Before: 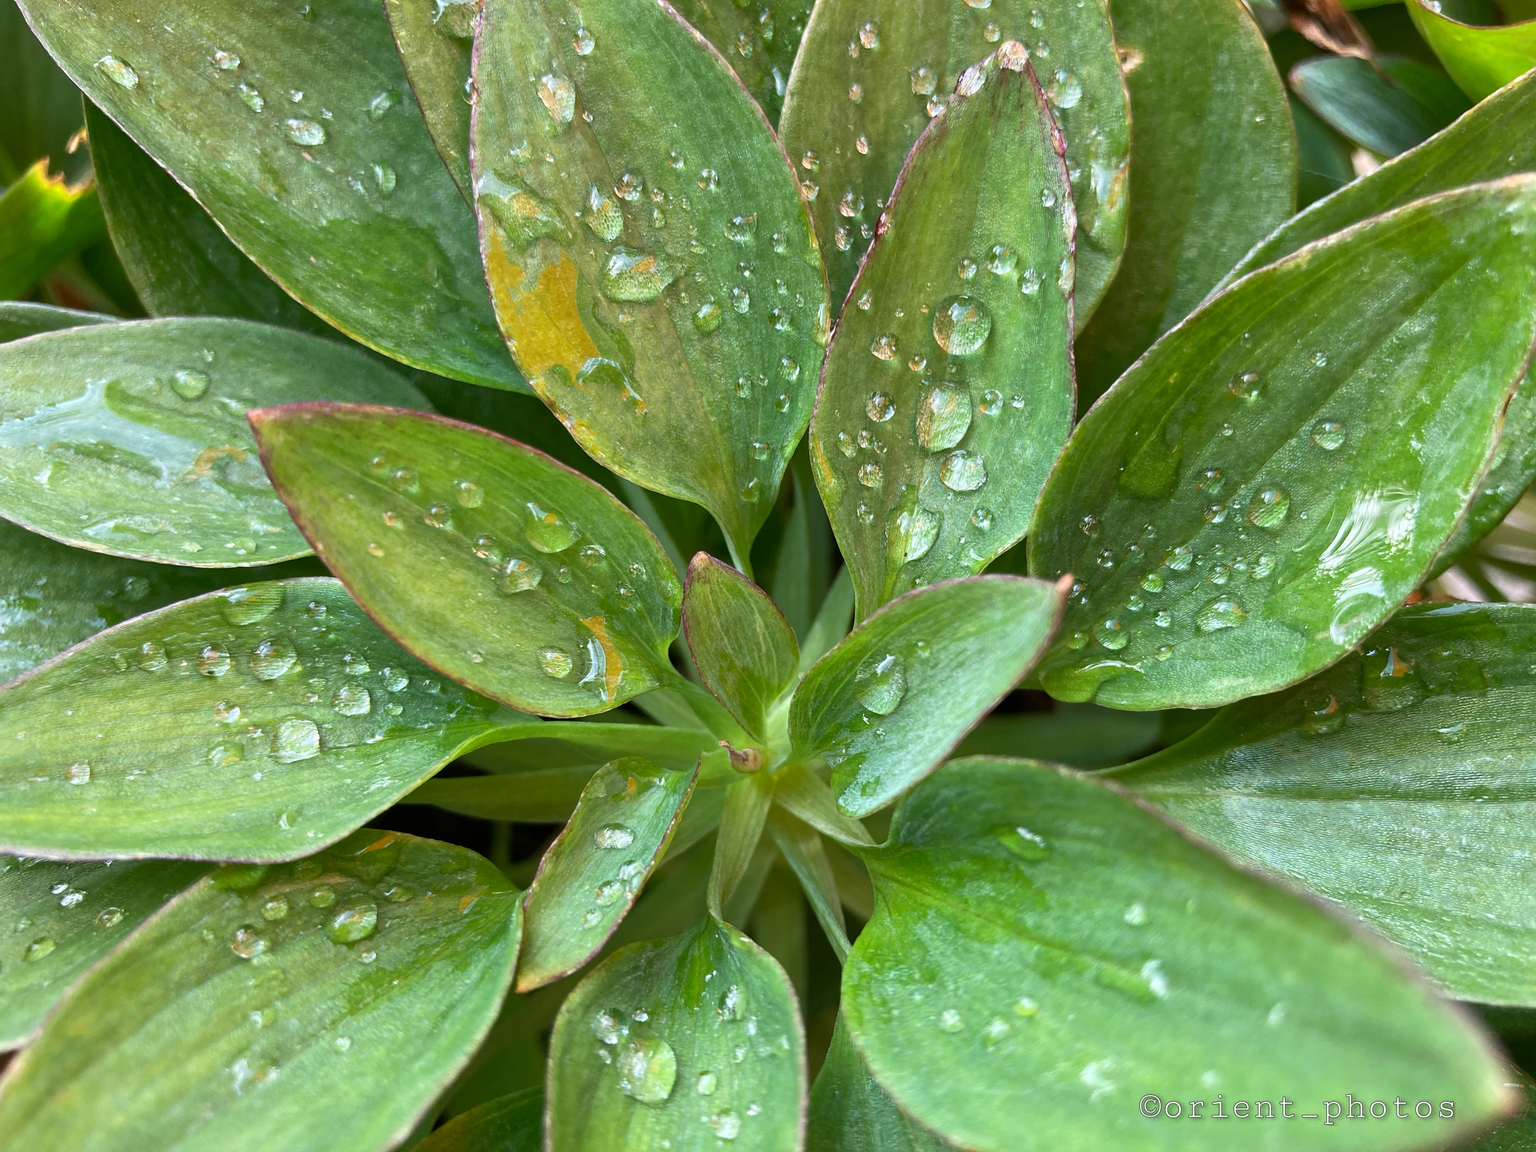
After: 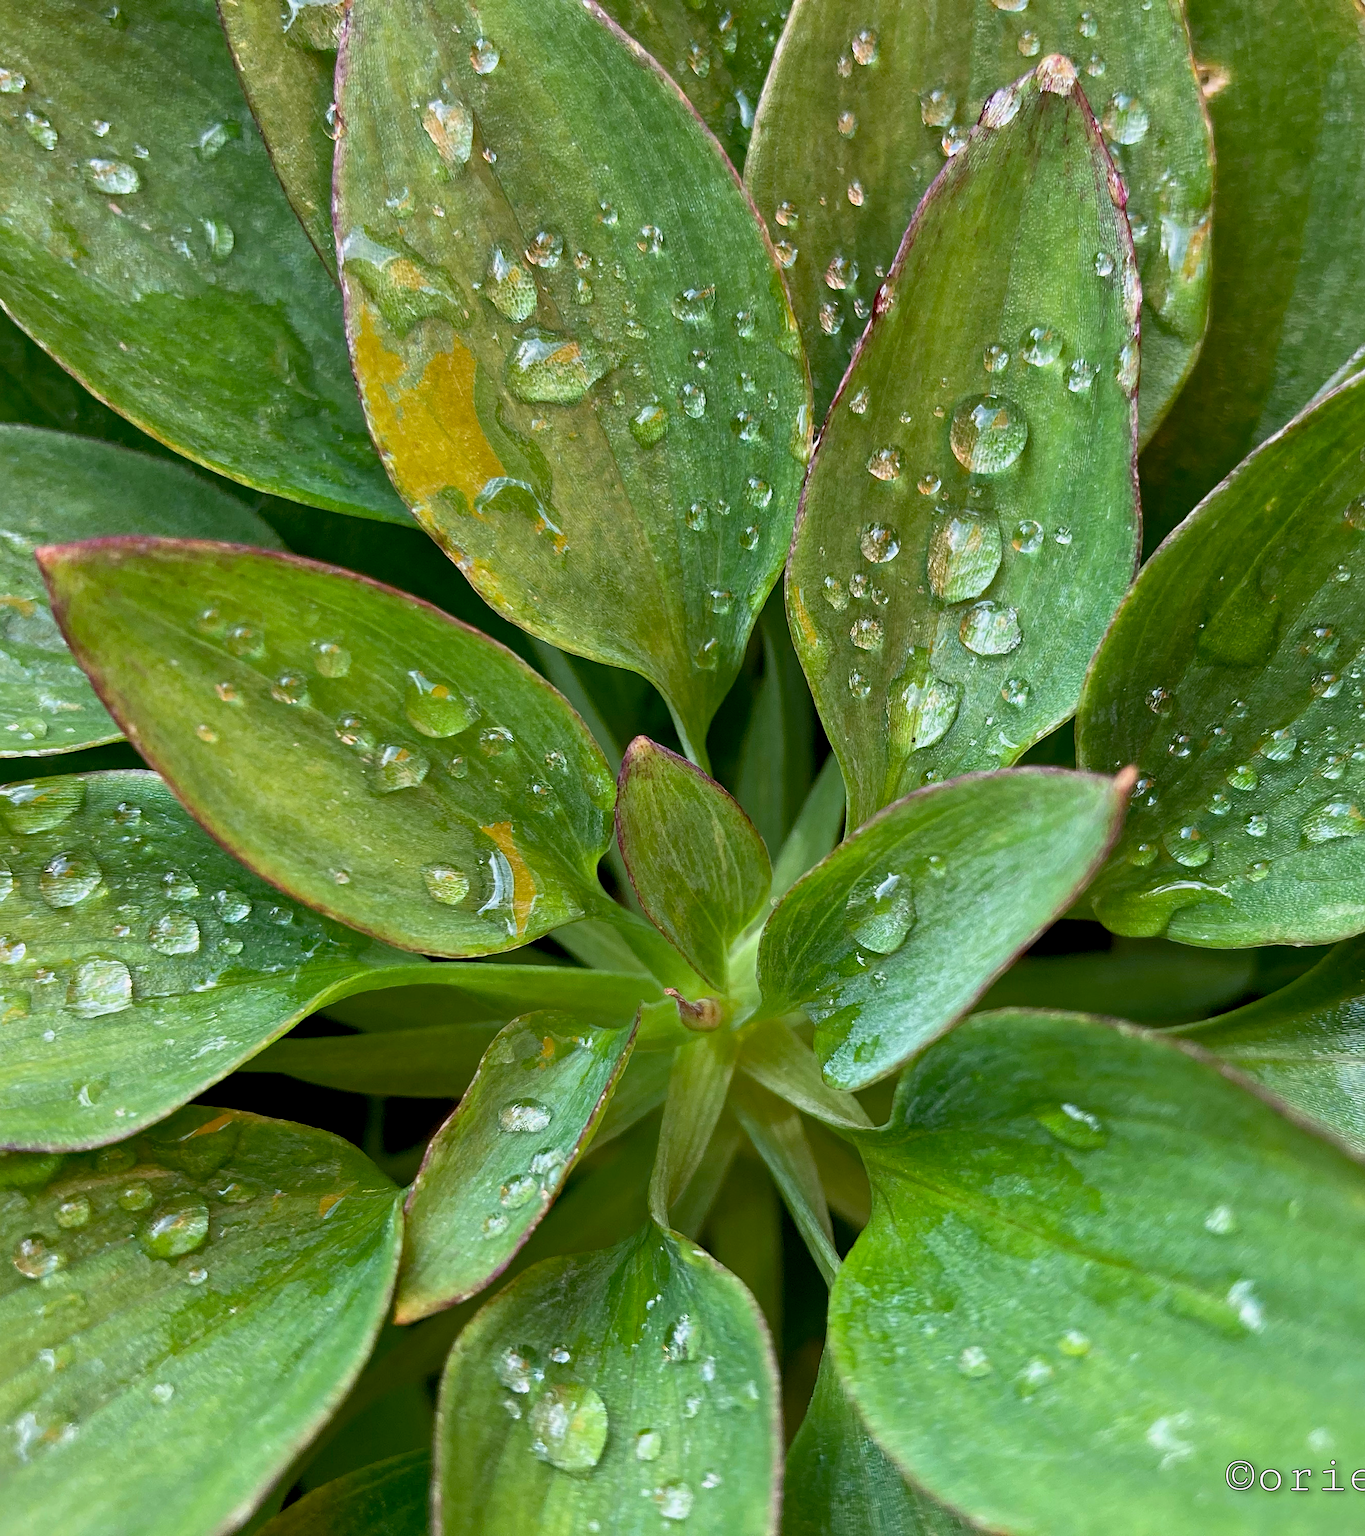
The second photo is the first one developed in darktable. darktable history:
haze removal: compatibility mode true, adaptive false
crop and rotate: left 14.385%, right 18.948%
exposure: black level correction 0.009, exposure -0.159 EV, compensate highlight preservation false
sharpen: radius 0.969, amount 0.604
